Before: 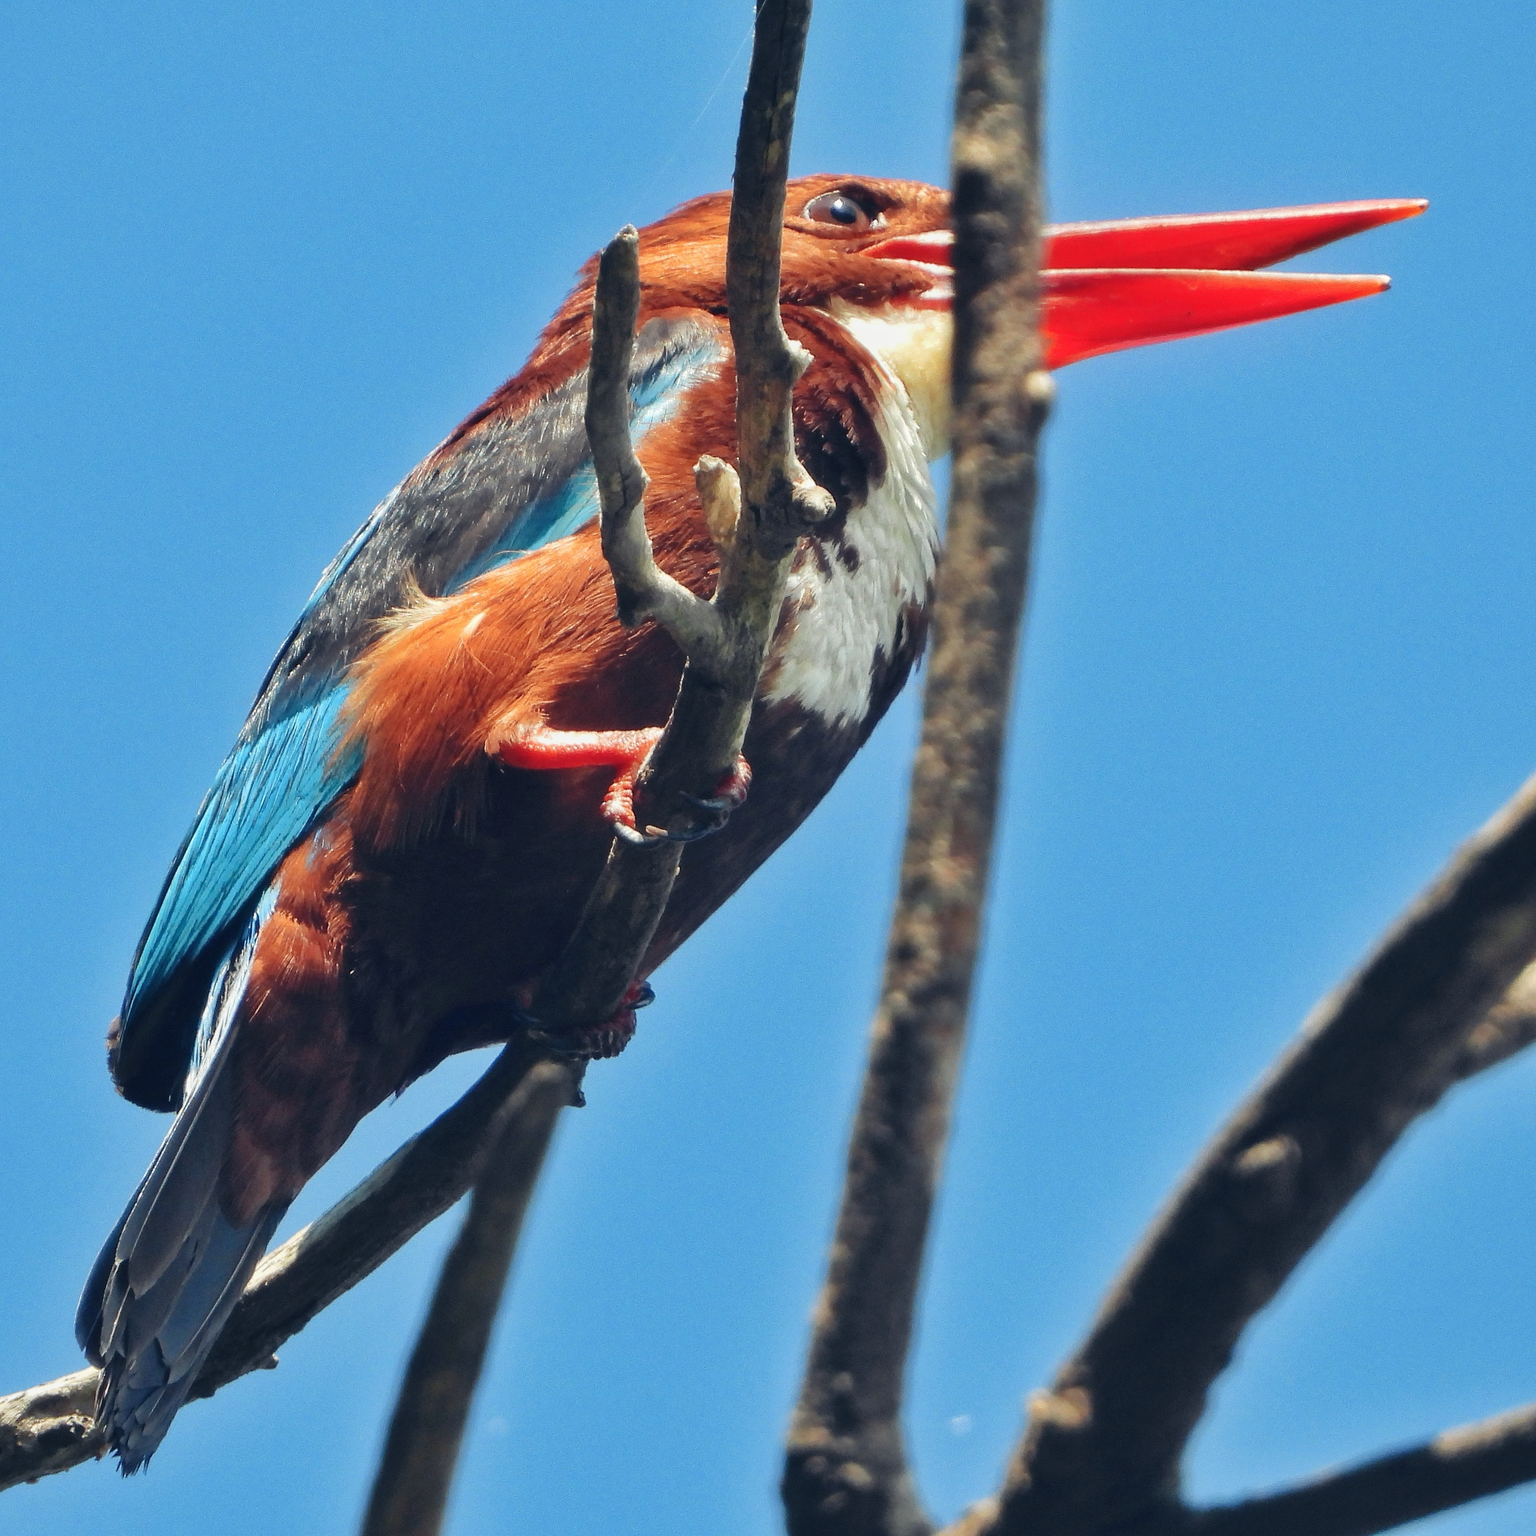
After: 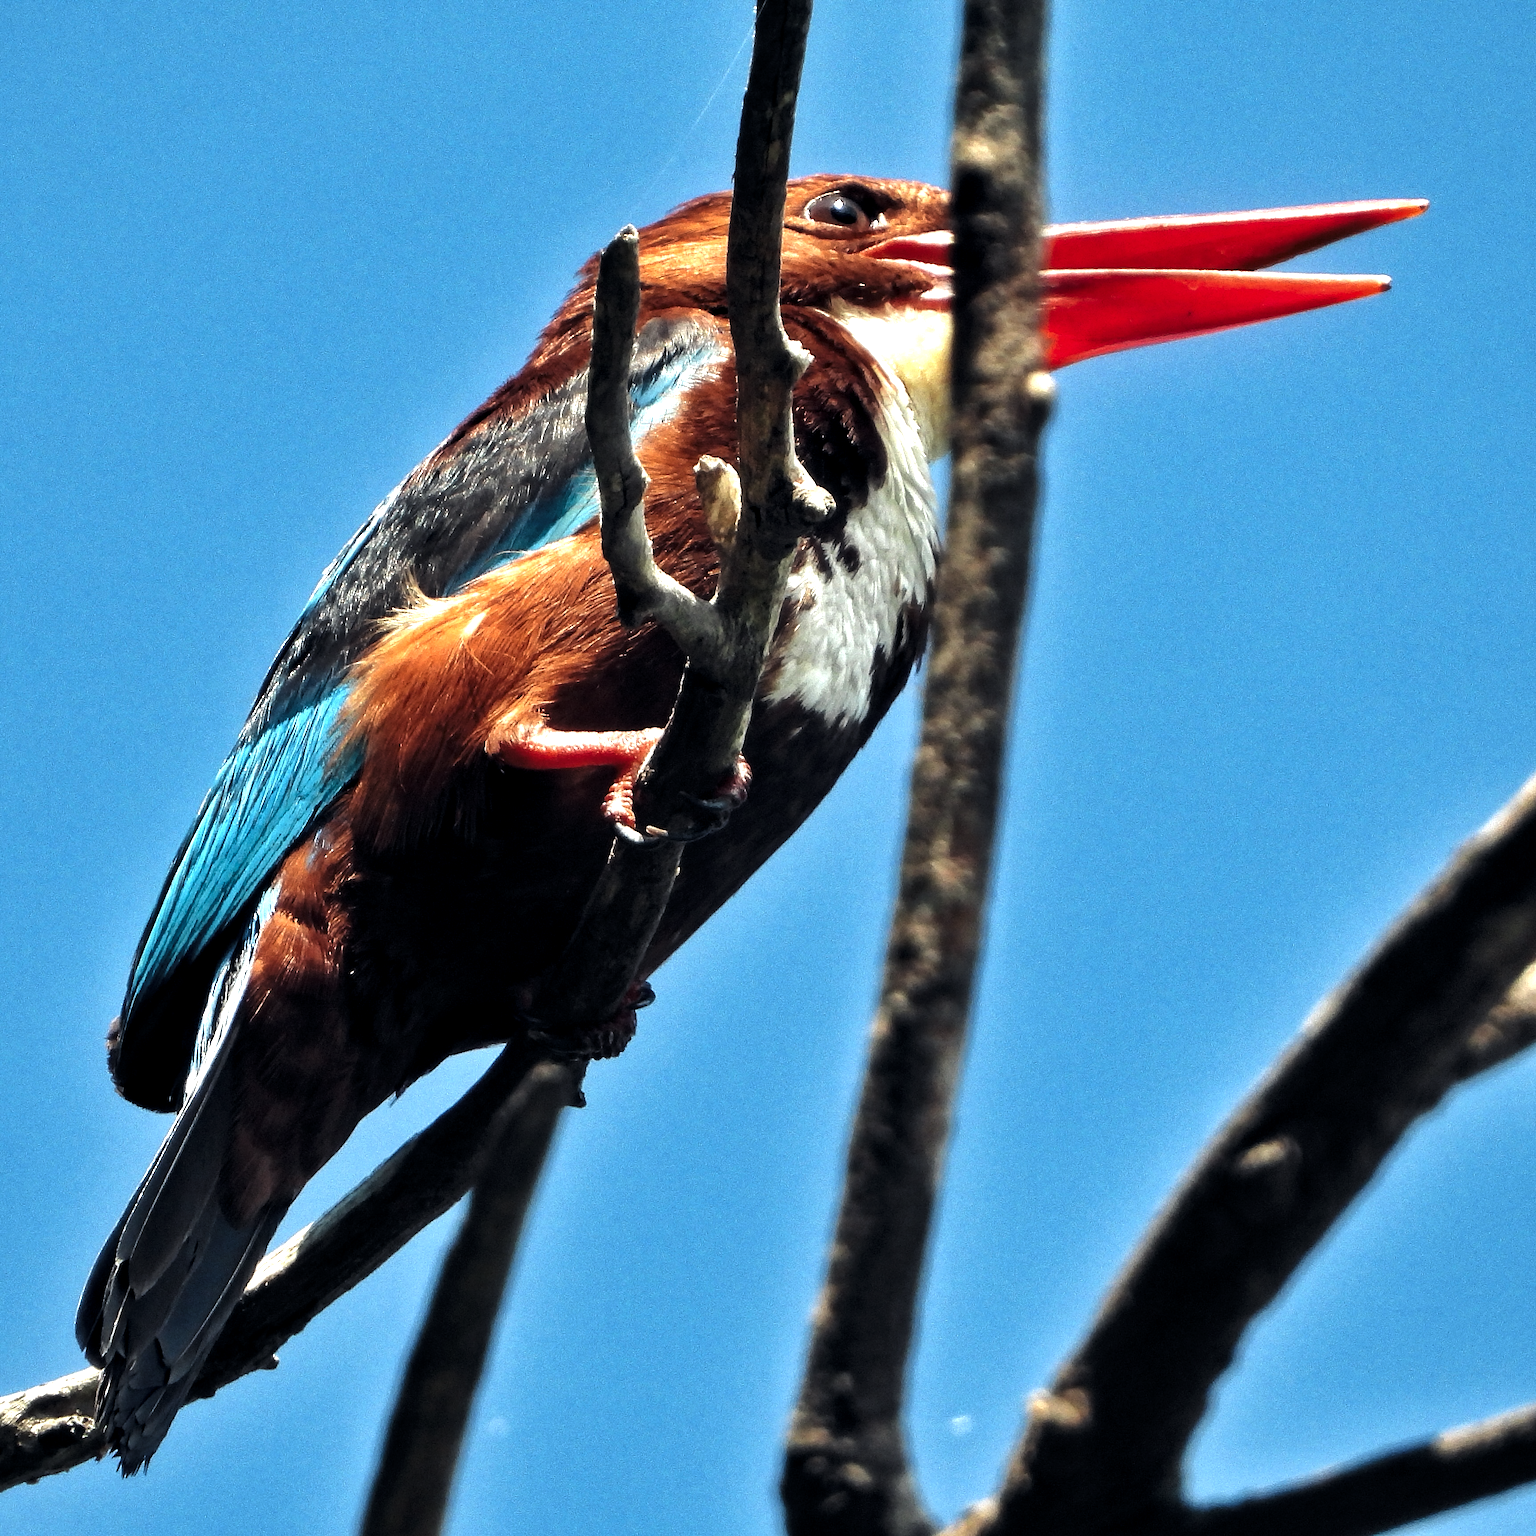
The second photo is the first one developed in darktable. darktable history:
levels: levels [0.044, 0.475, 0.791]
contrast brightness saturation: brightness -0.09
local contrast: highlights 102%, shadows 98%, detail 120%, midtone range 0.2
